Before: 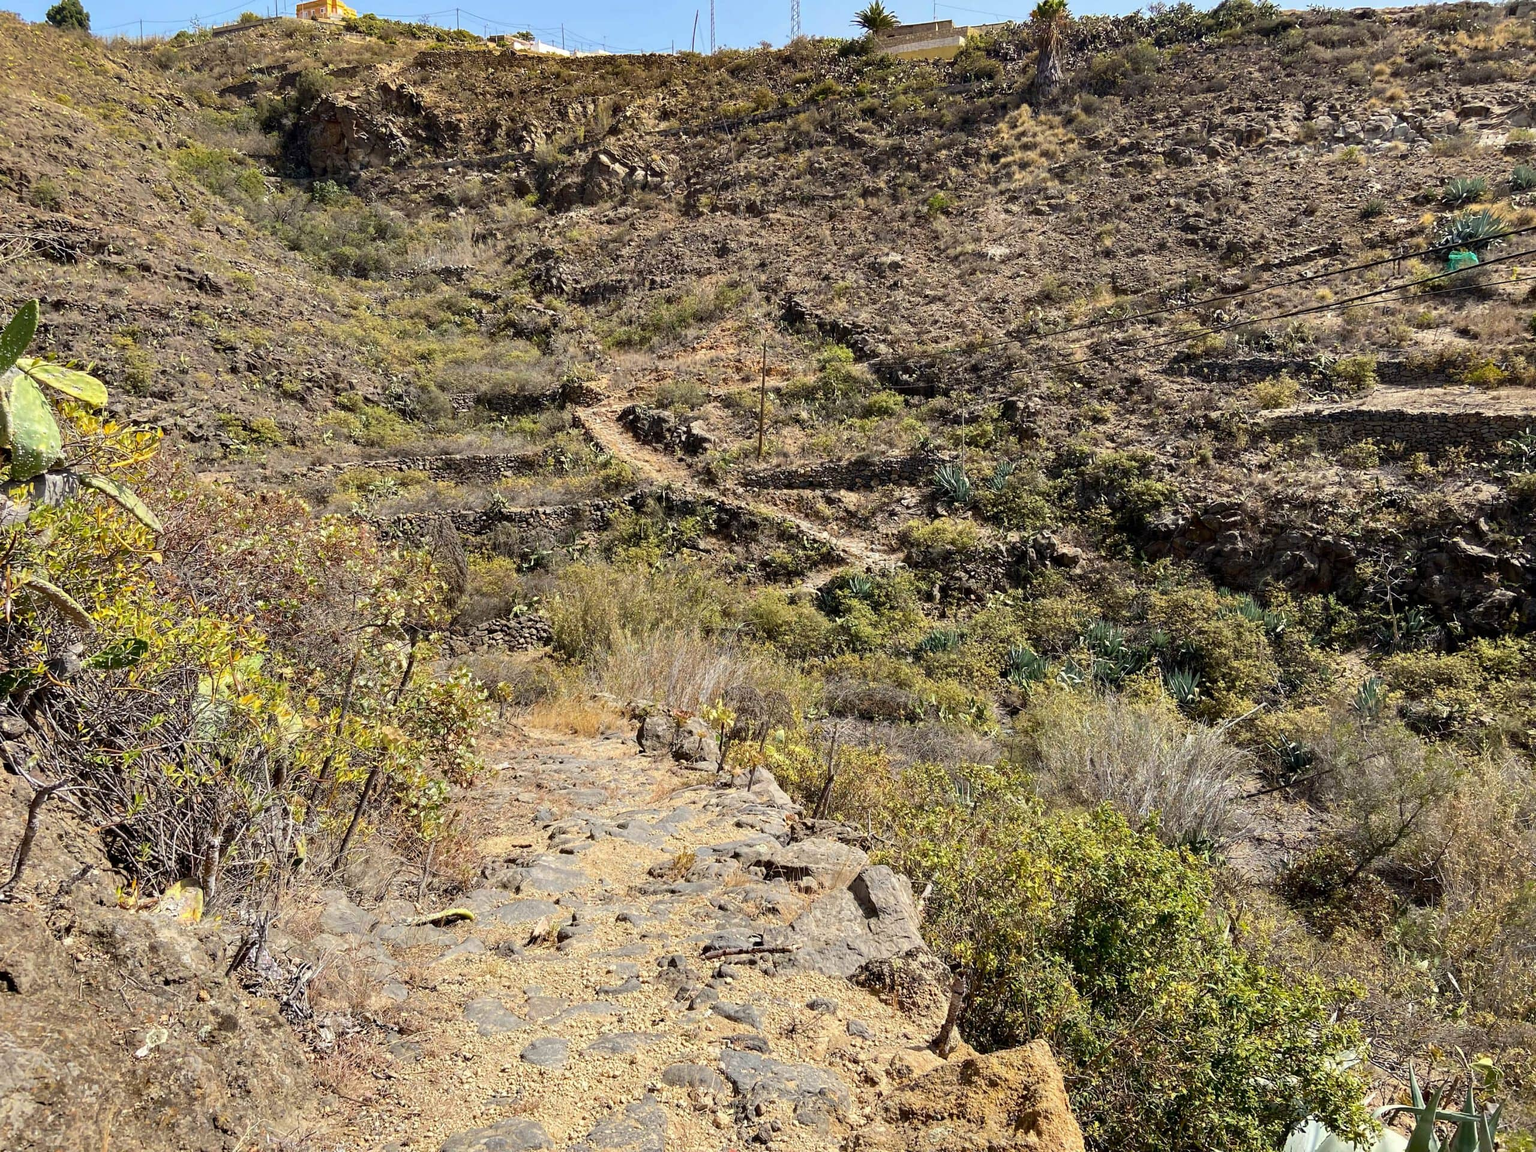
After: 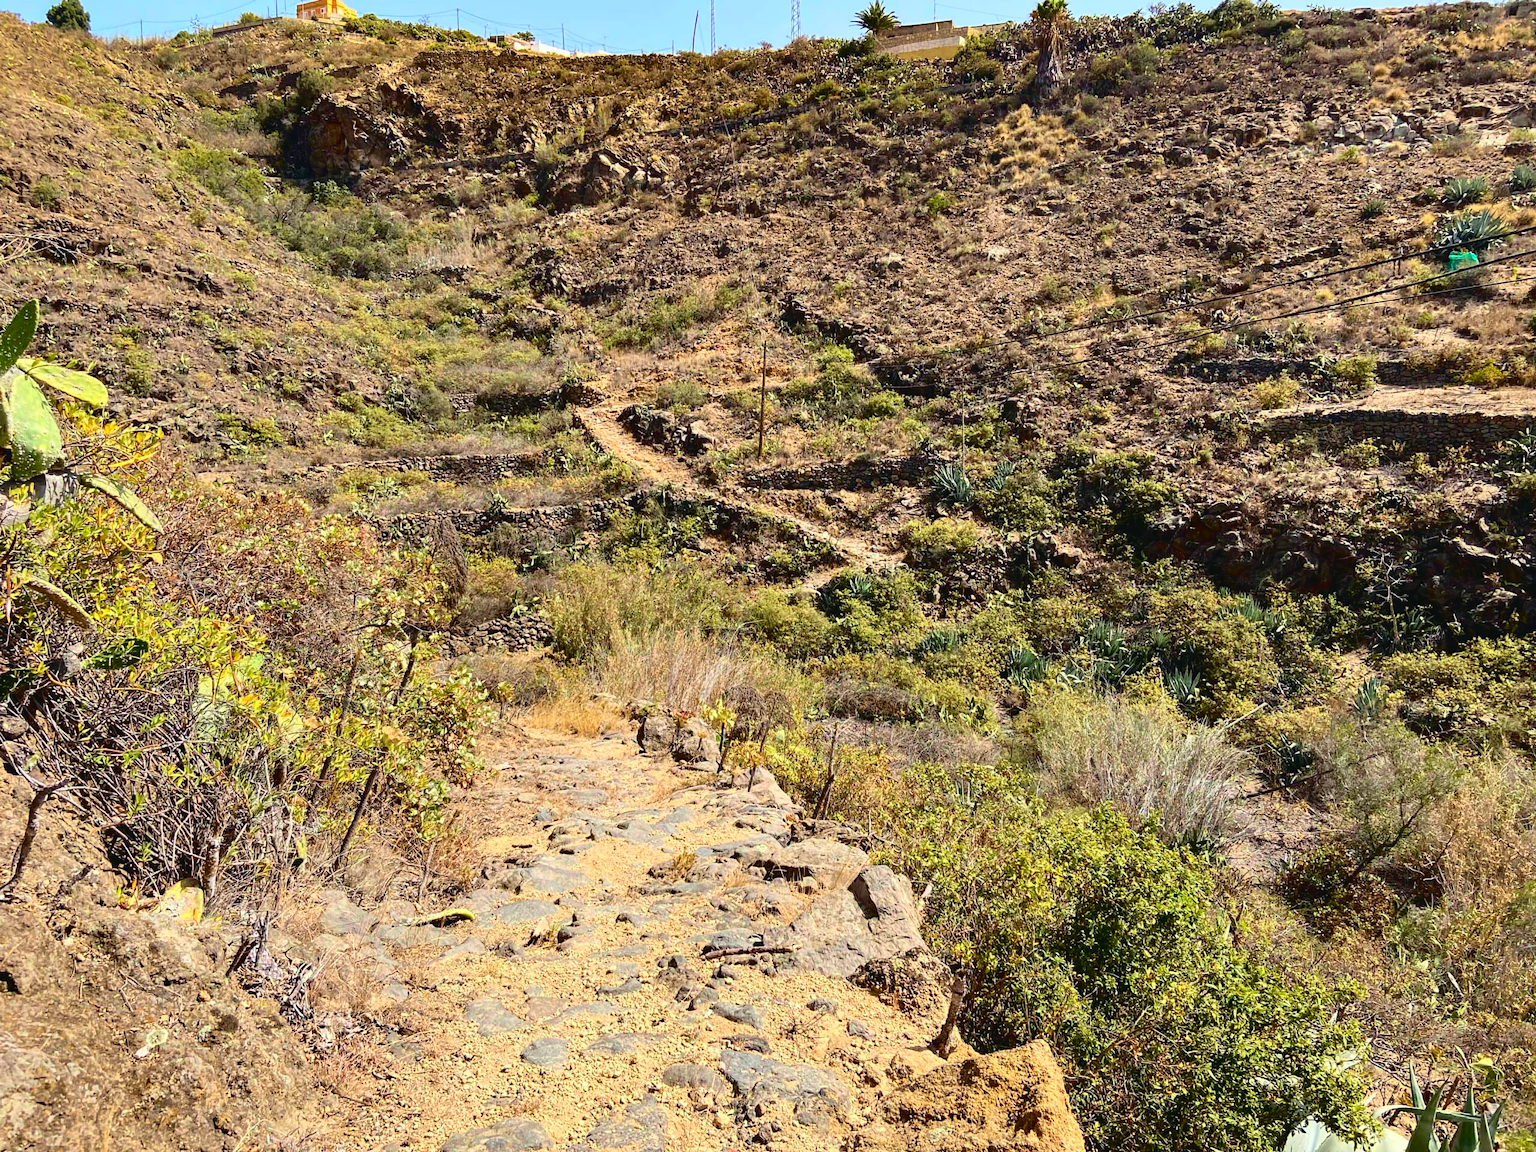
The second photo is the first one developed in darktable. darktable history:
tone curve: curves: ch0 [(0.001, 0.034) (0.115, 0.093) (0.251, 0.232) (0.382, 0.397) (0.652, 0.719) (0.802, 0.876) (1, 0.998)]; ch1 [(0, 0) (0.384, 0.324) (0.472, 0.466) (0.504, 0.5) (0.517, 0.533) (0.547, 0.564) (0.582, 0.628) (0.657, 0.727) (1, 1)]; ch2 [(0, 0) (0.278, 0.232) (0.5, 0.5) (0.531, 0.552) (0.61, 0.653) (1, 1)], color space Lab, independent channels, preserve colors none
